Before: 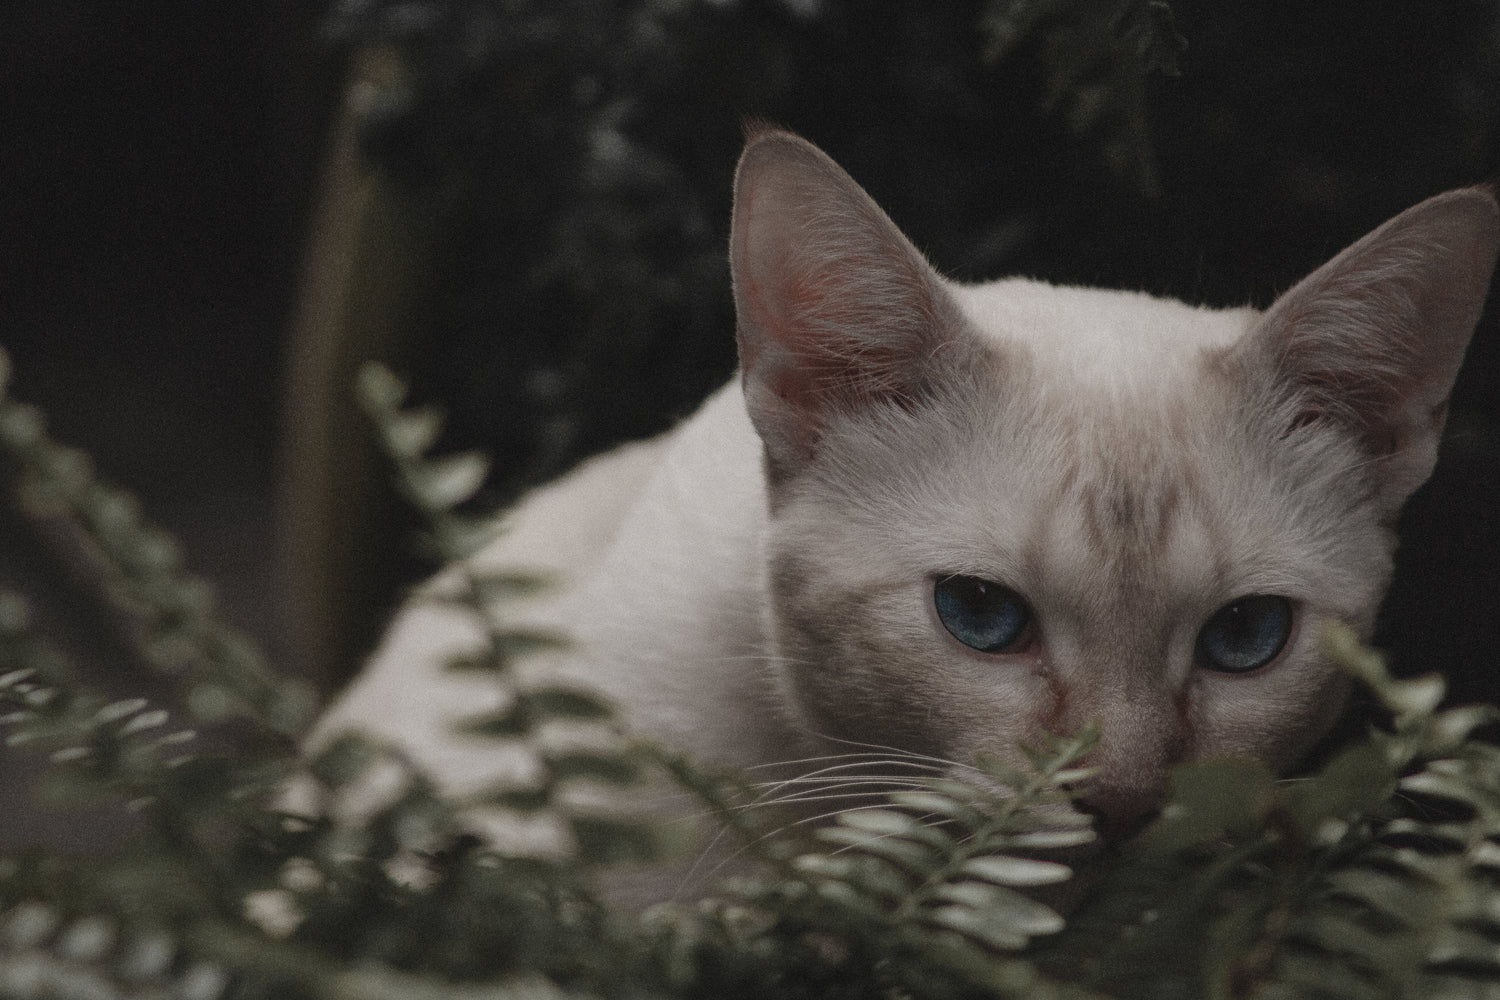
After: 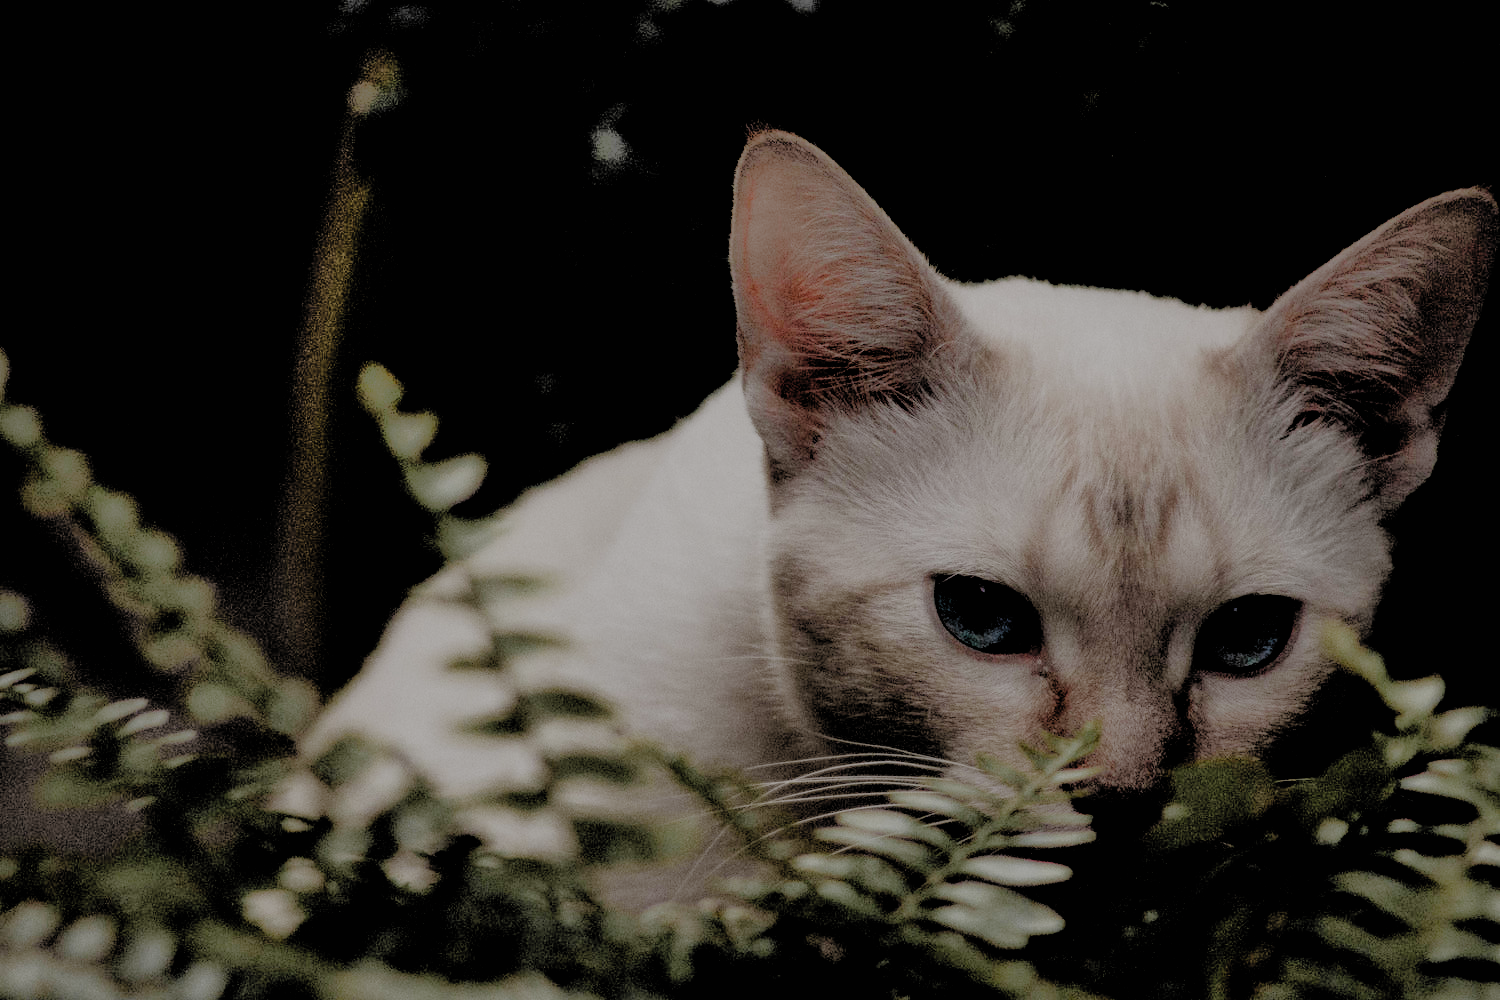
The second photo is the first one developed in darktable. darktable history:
filmic rgb: black relative exposure -2.85 EV, white relative exposure 4.56 EV, hardness 1.77, contrast 1.25, preserve chrominance no, color science v5 (2021)
shadows and highlights: on, module defaults
rgb levels: preserve colors sum RGB, levels [[0.038, 0.433, 0.934], [0, 0.5, 1], [0, 0.5, 1]]
